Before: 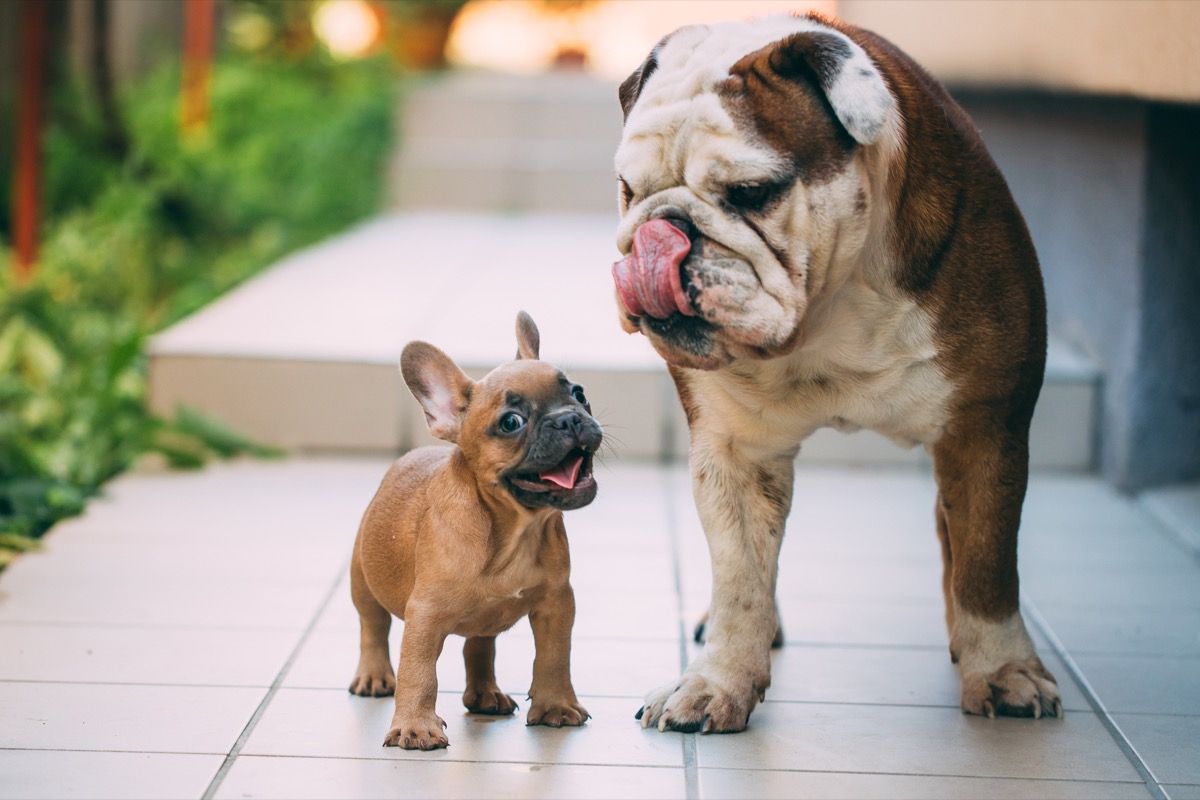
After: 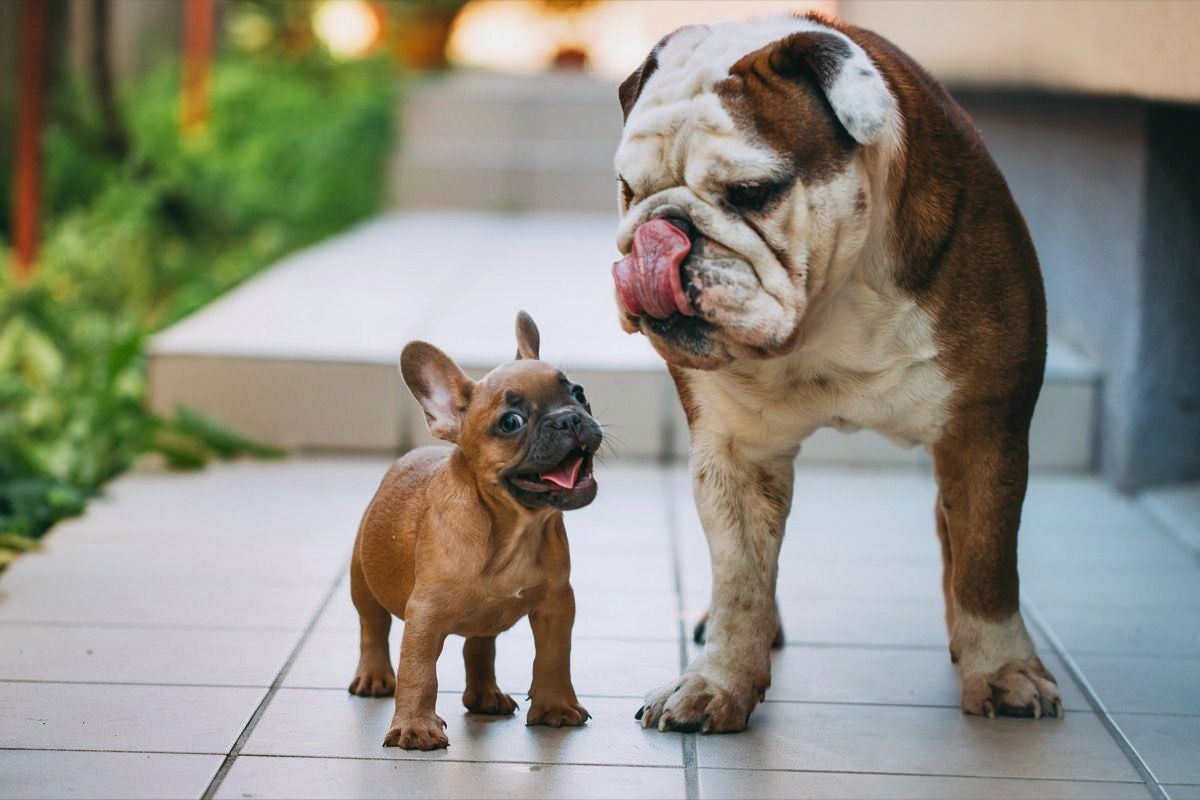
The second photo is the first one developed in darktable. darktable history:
color correction: highlights a* -4.98, highlights b* -3.76, shadows a* 3.83, shadows b* 4.08
shadows and highlights: radius 108.52, shadows 44.07, highlights -67.8, low approximation 0.01, soften with gaussian
